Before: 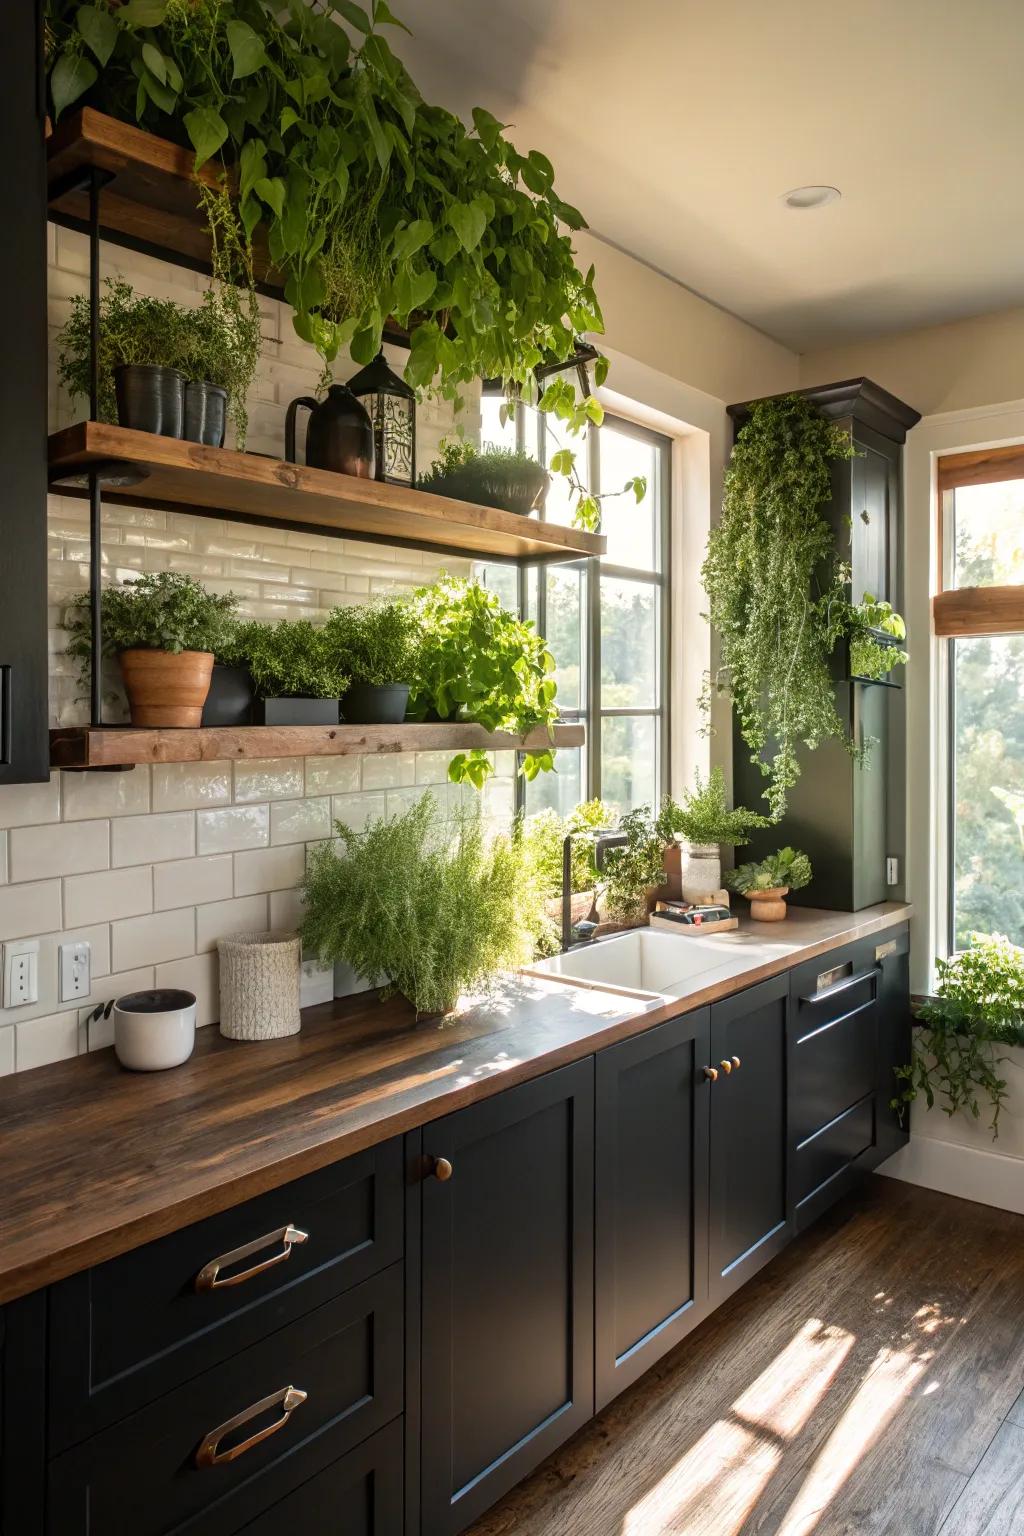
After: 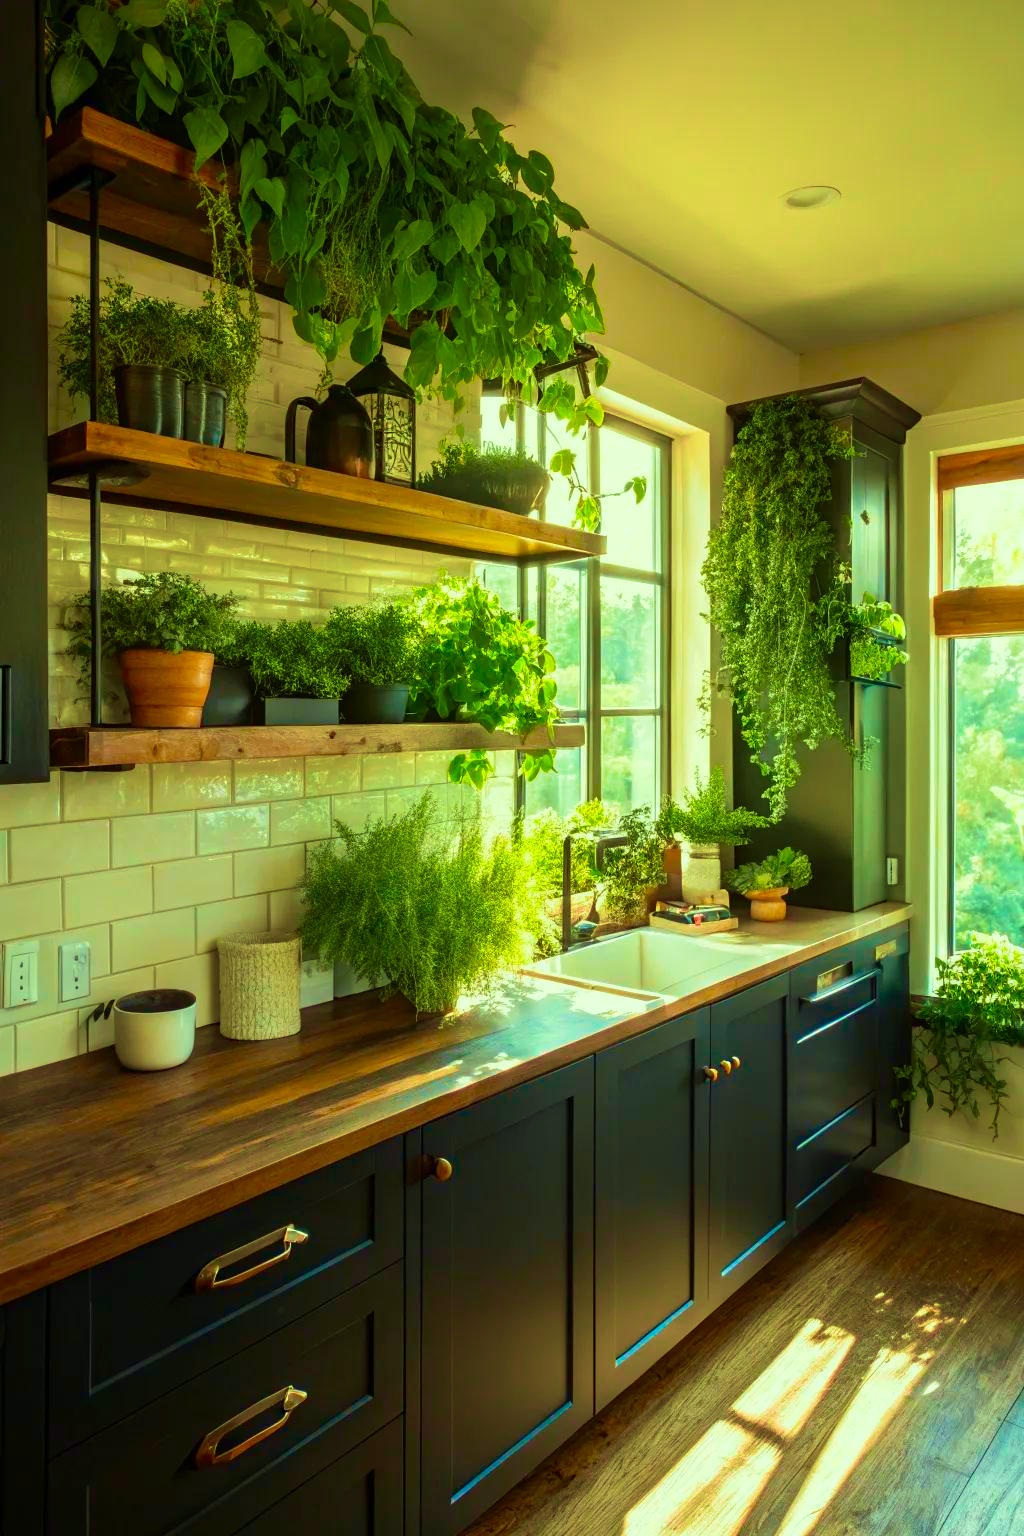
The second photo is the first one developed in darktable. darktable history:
velvia: strength 75%
color correction: highlights a* -10.89, highlights b* 9.81, saturation 1.72
